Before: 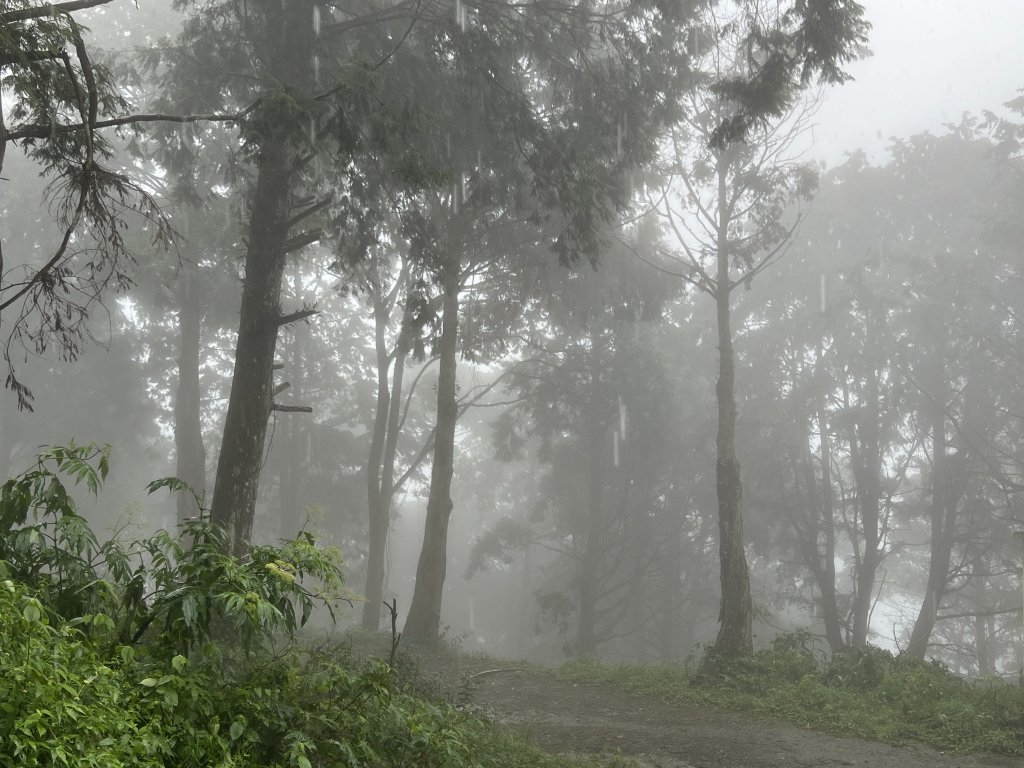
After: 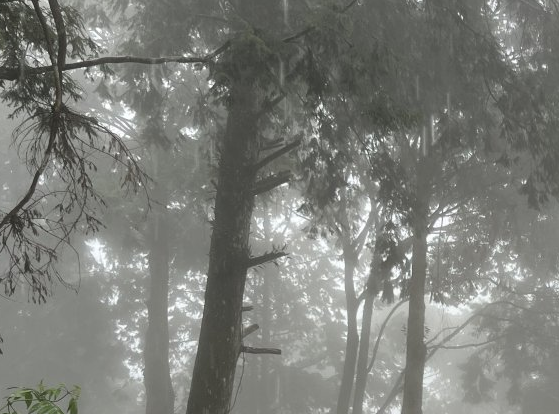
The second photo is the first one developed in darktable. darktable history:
crop and rotate: left 3.064%, top 7.659%, right 42.251%, bottom 38.313%
